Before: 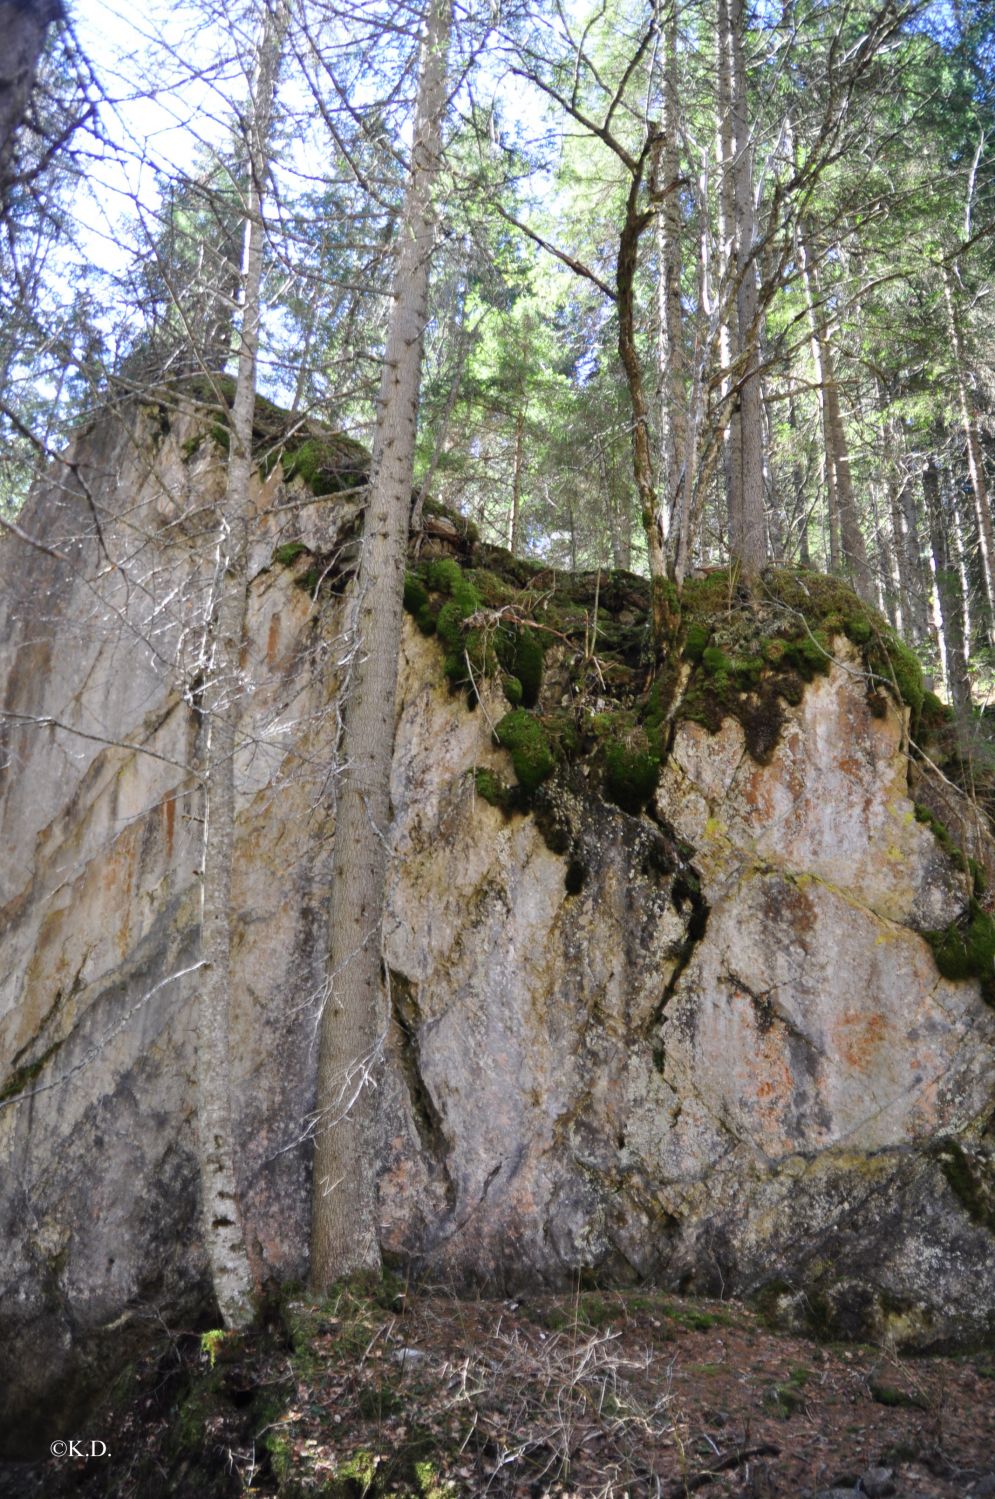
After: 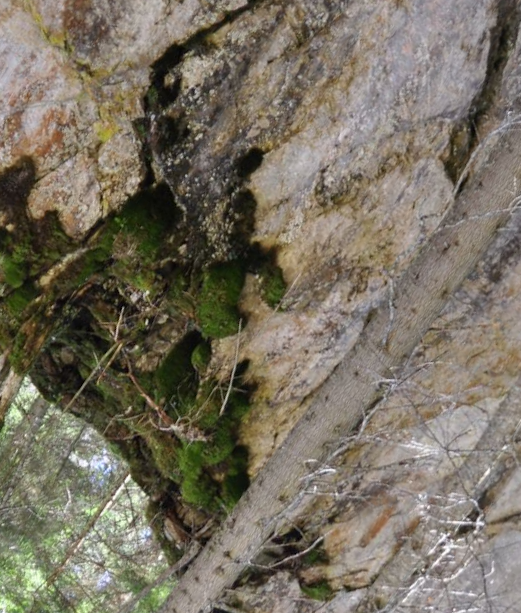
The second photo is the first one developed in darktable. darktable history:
crop and rotate: angle 147.77°, left 9.186%, top 15.573%, right 4.444%, bottom 16.926%
